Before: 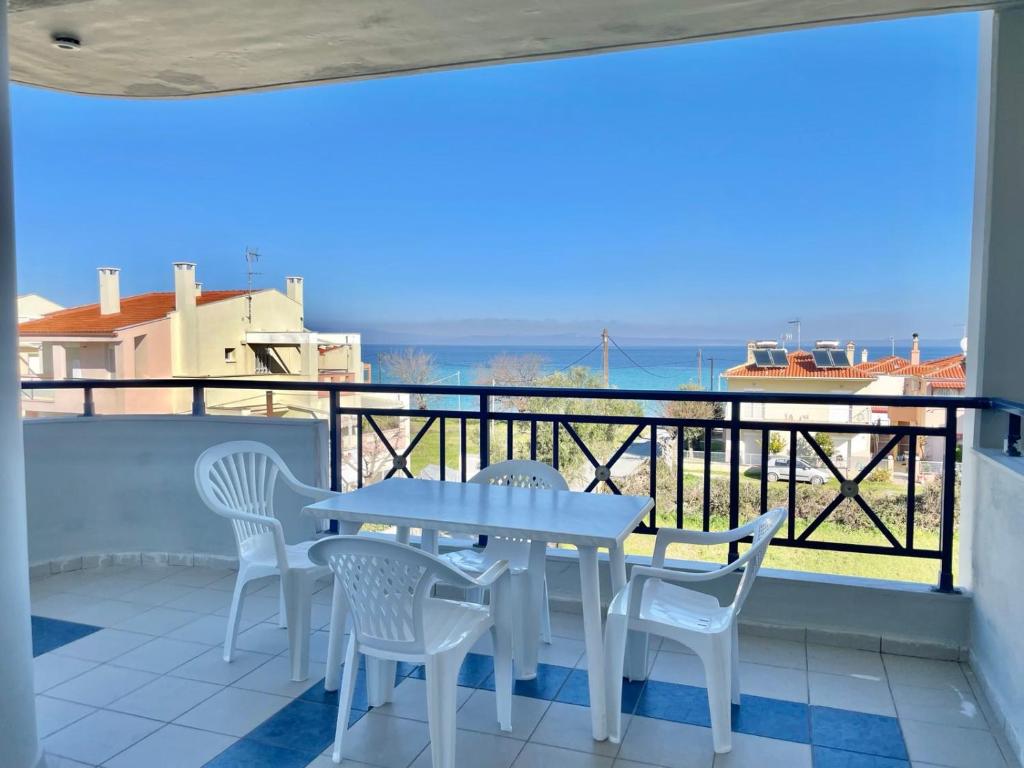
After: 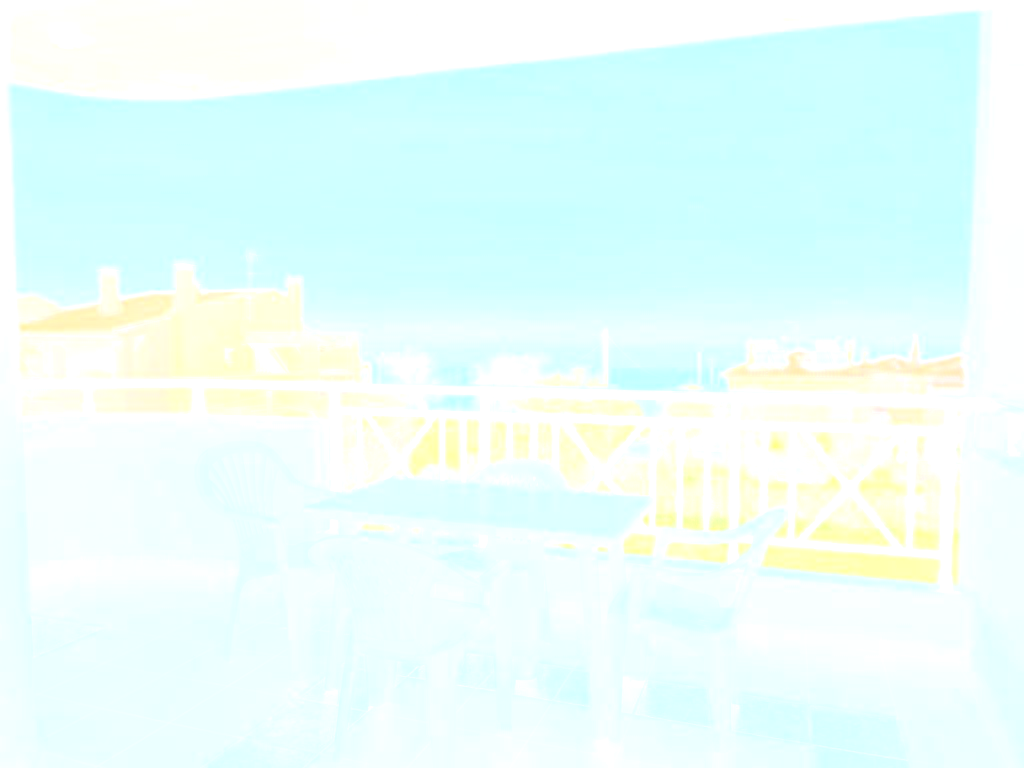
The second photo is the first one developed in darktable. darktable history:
bloom: size 85%, threshold 5%, strength 85%
grain: coarseness 0.09 ISO
